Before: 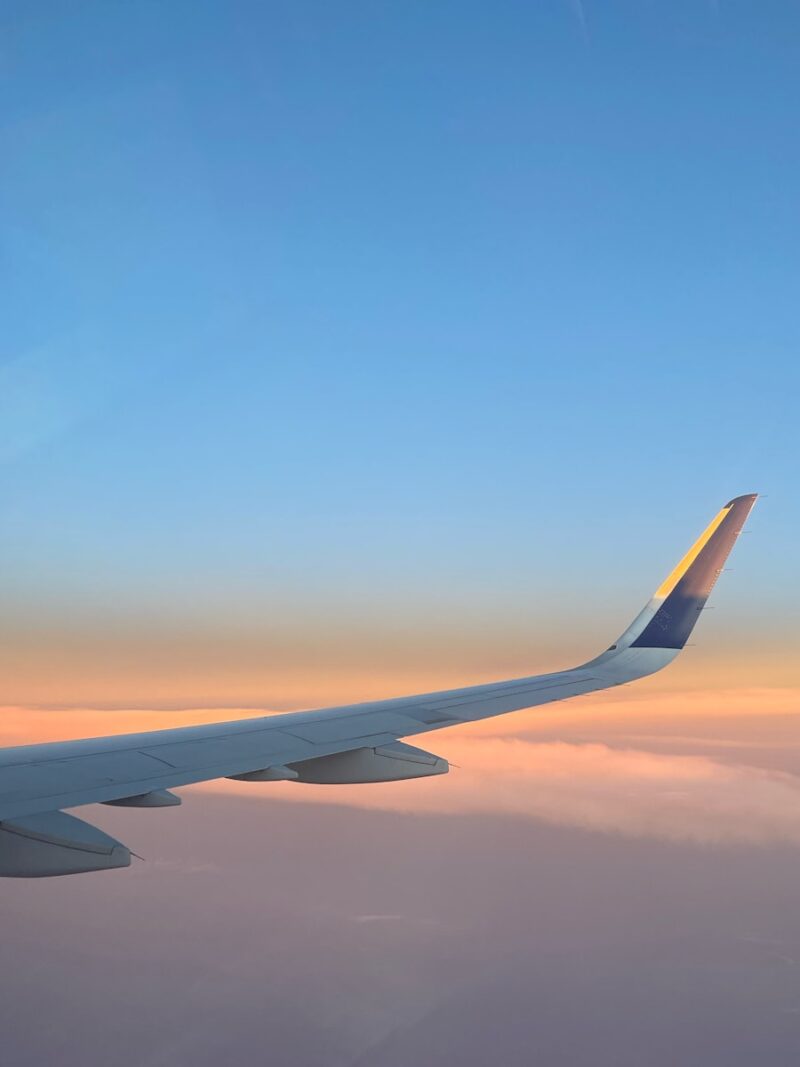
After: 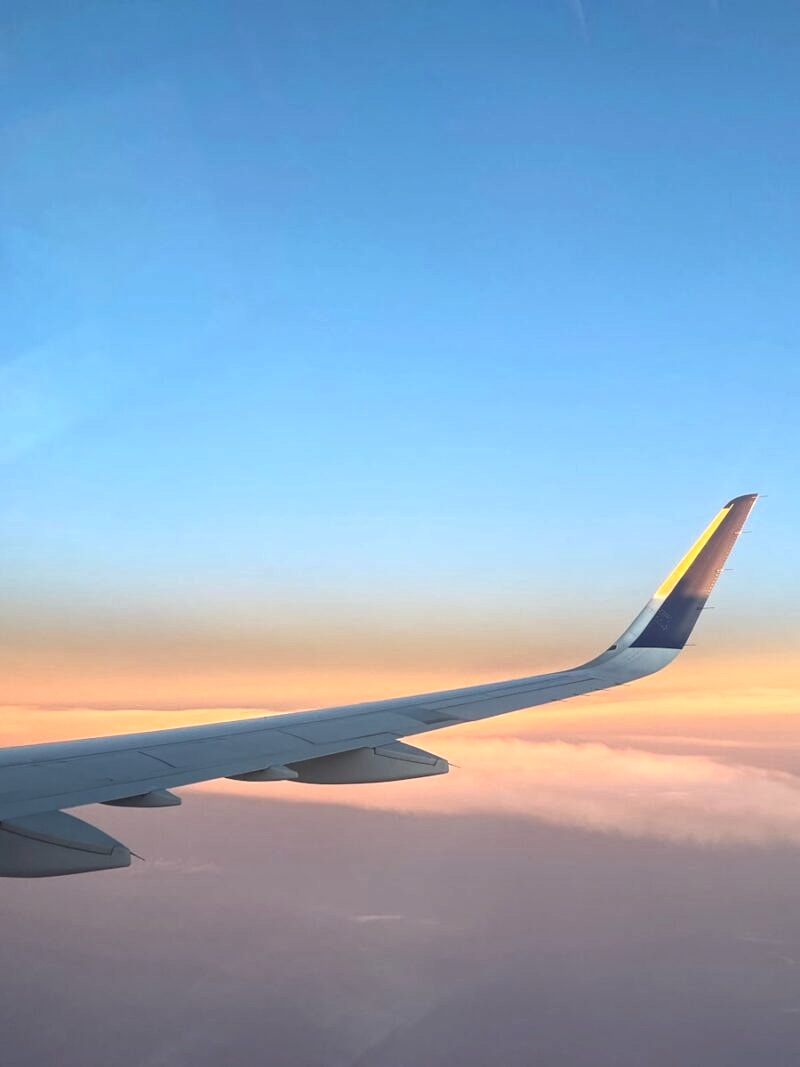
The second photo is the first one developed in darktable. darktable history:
color balance rgb: perceptual saturation grading › global saturation -0.155%, perceptual brilliance grading › global brilliance 19.31%, perceptual brilliance grading › shadows -39.288%
local contrast: detail 110%
